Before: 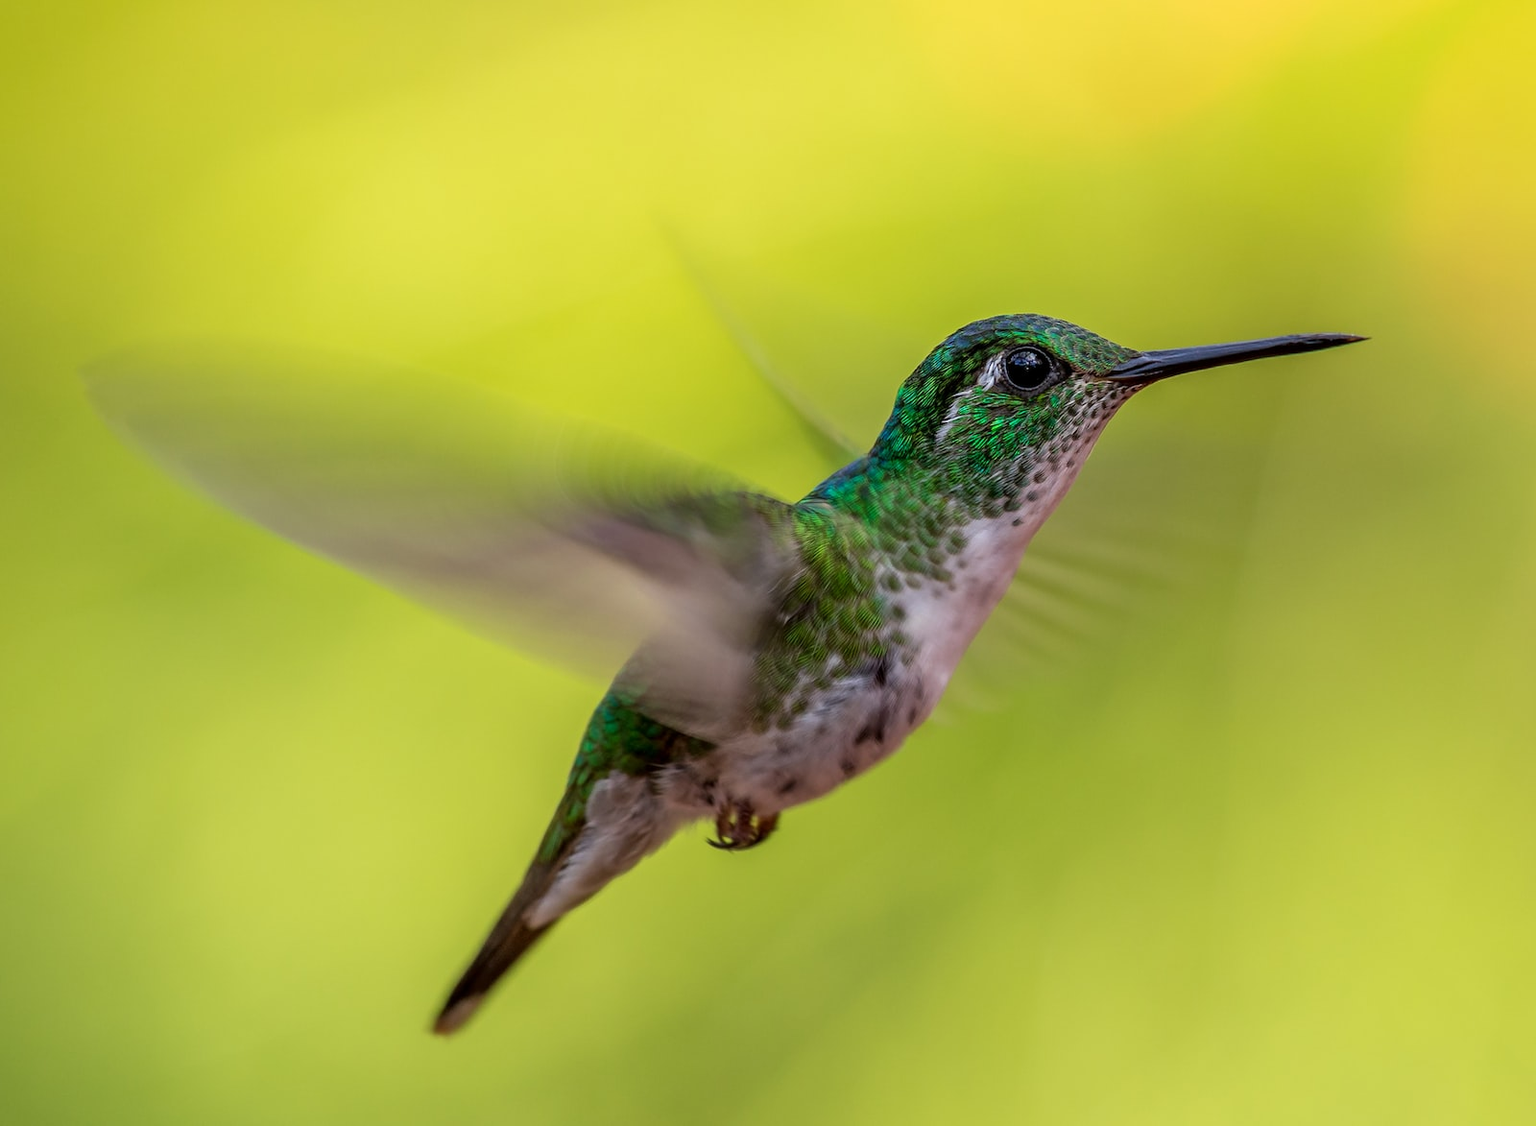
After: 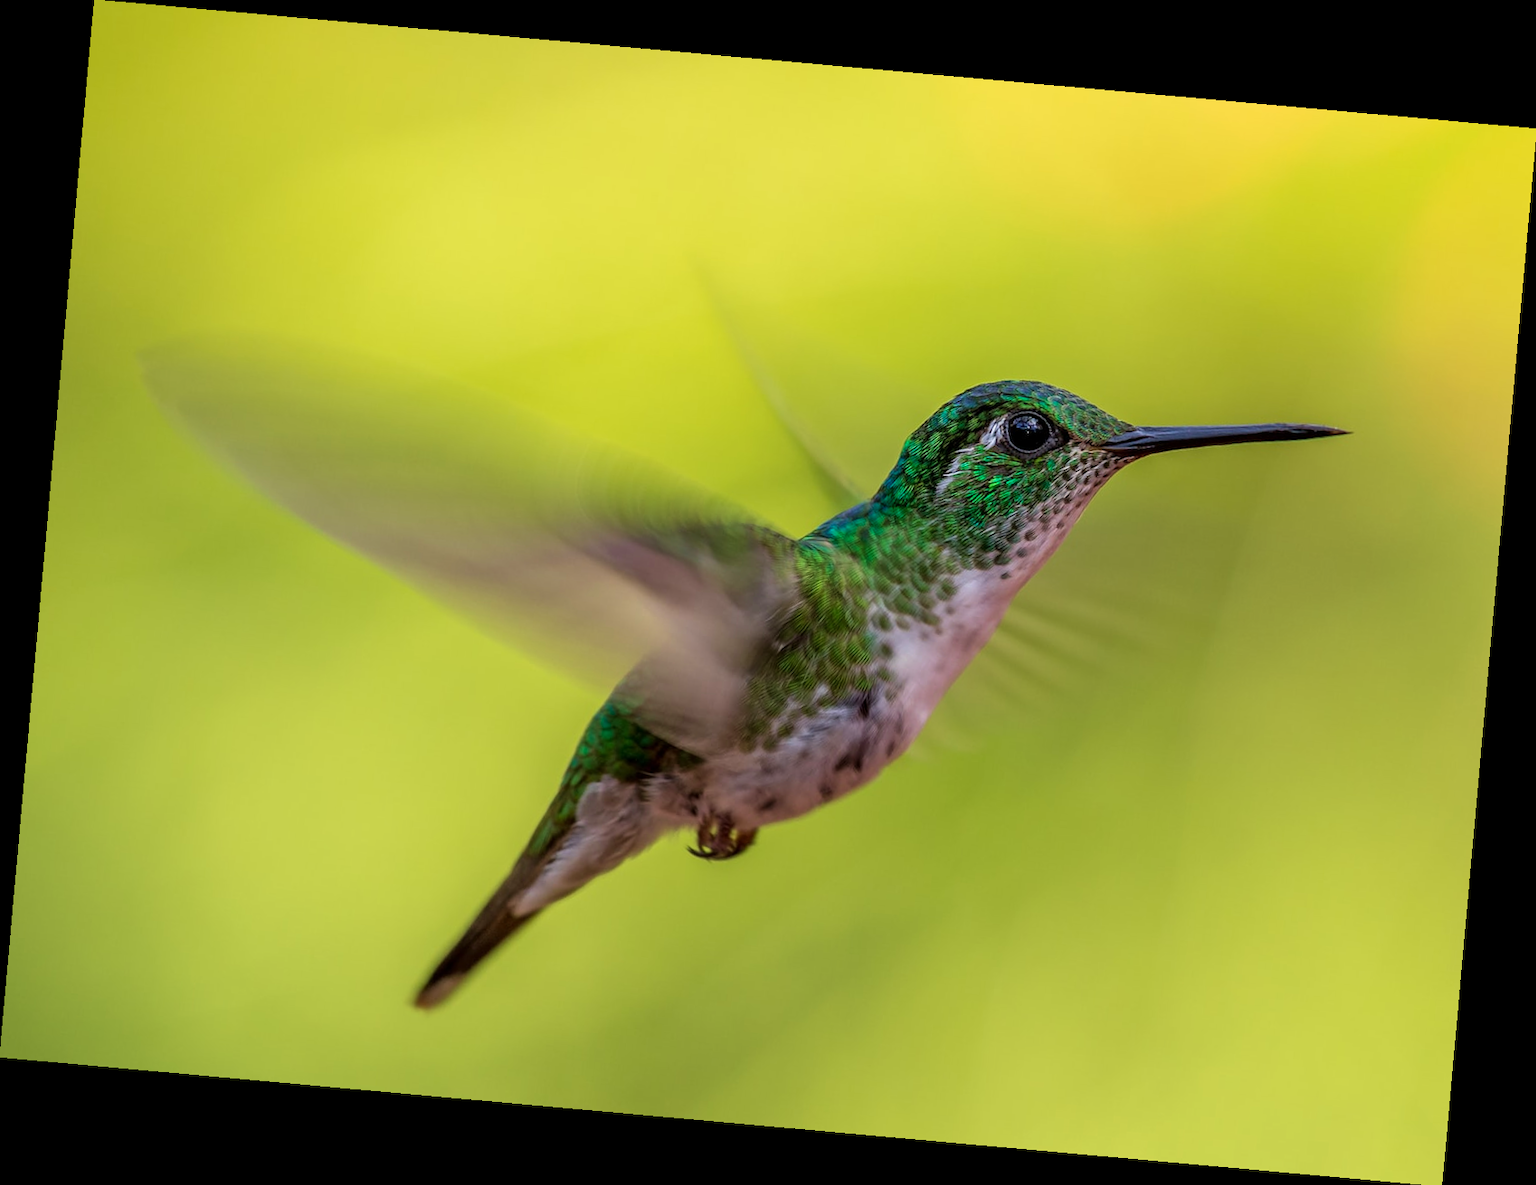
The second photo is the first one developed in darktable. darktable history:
rotate and perspective: rotation 5.12°, automatic cropping off
velvia: on, module defaults
